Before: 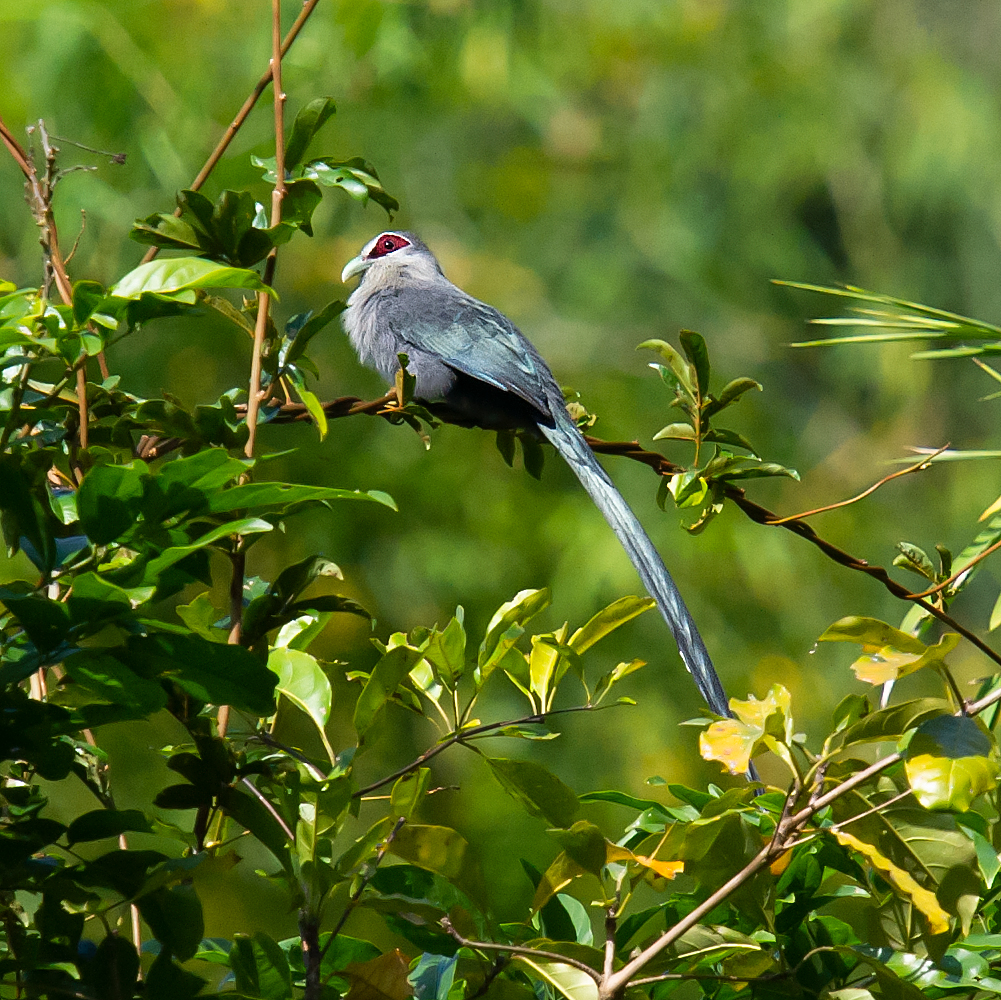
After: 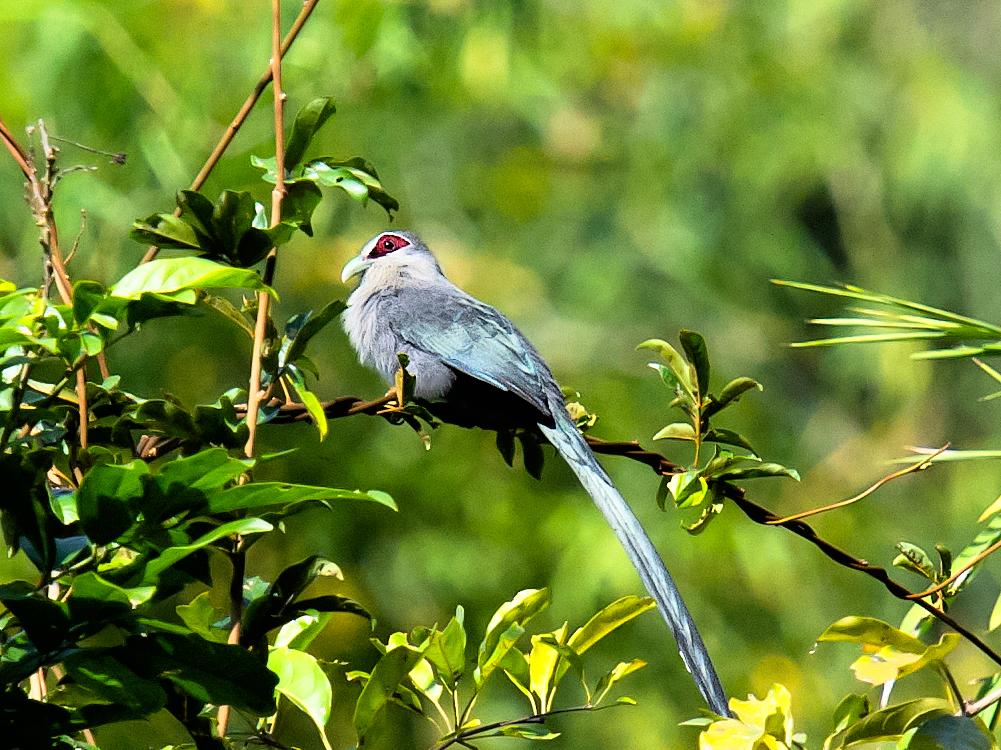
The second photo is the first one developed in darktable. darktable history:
tone curve: curves: ch0 [(0, 0) (0.082, 0.02) (0.129, 0.078) (0.275, 0.301) (0.67, 0.809) (1, 1)]
crop: bottom 24.979%
